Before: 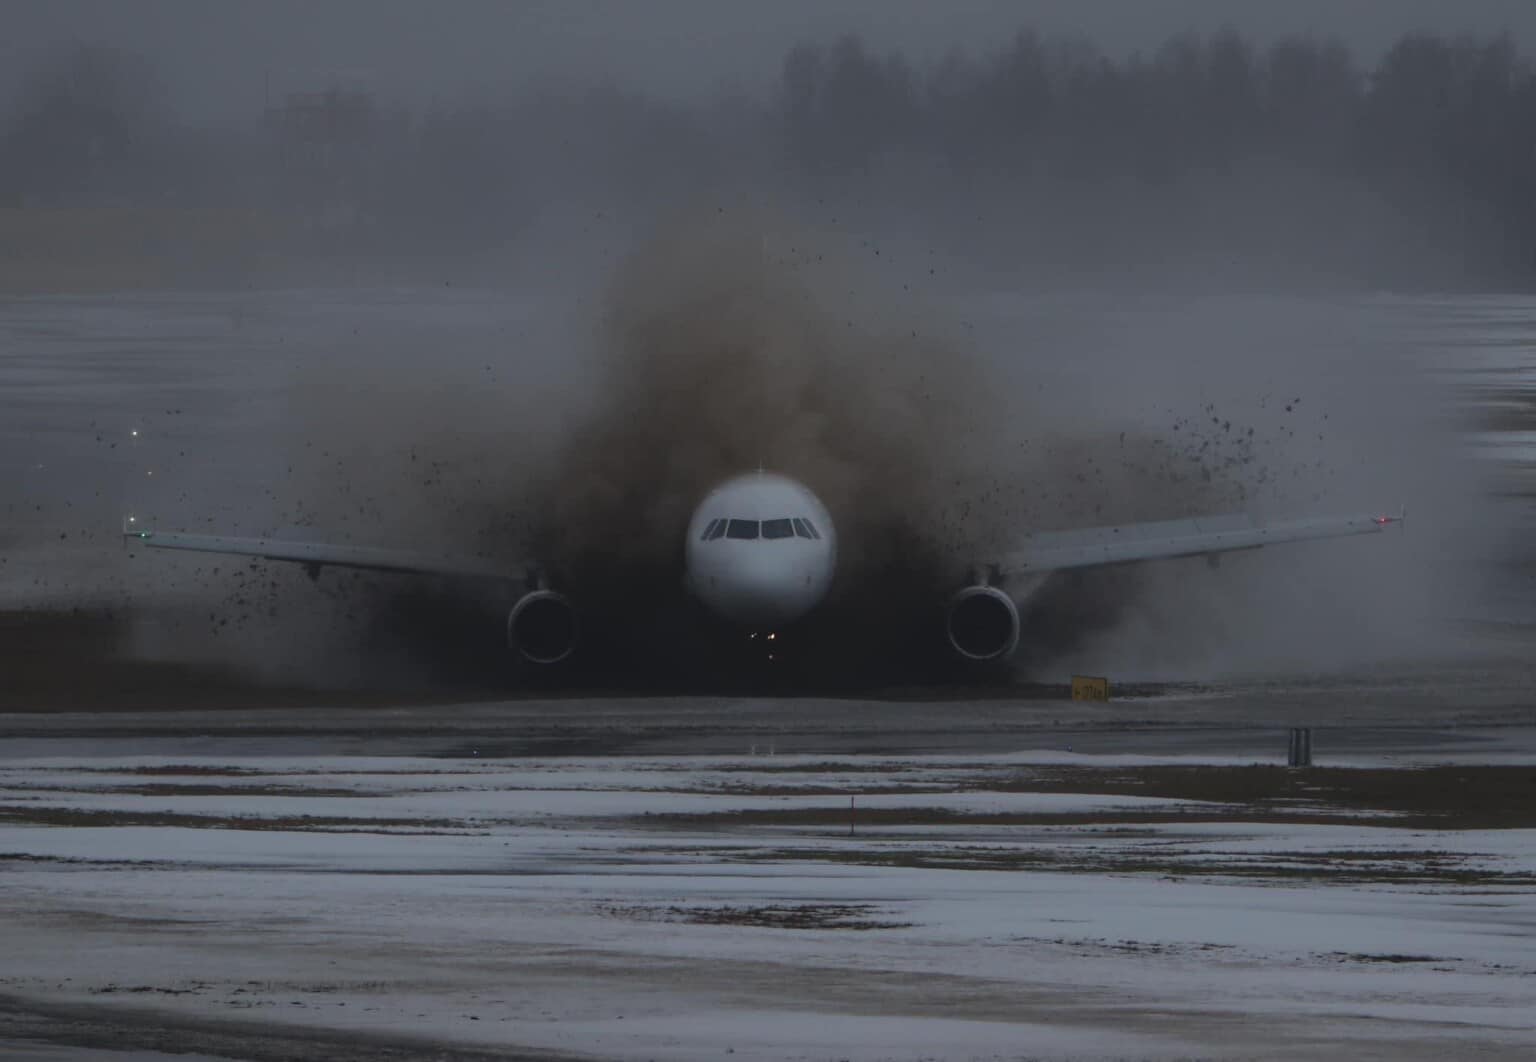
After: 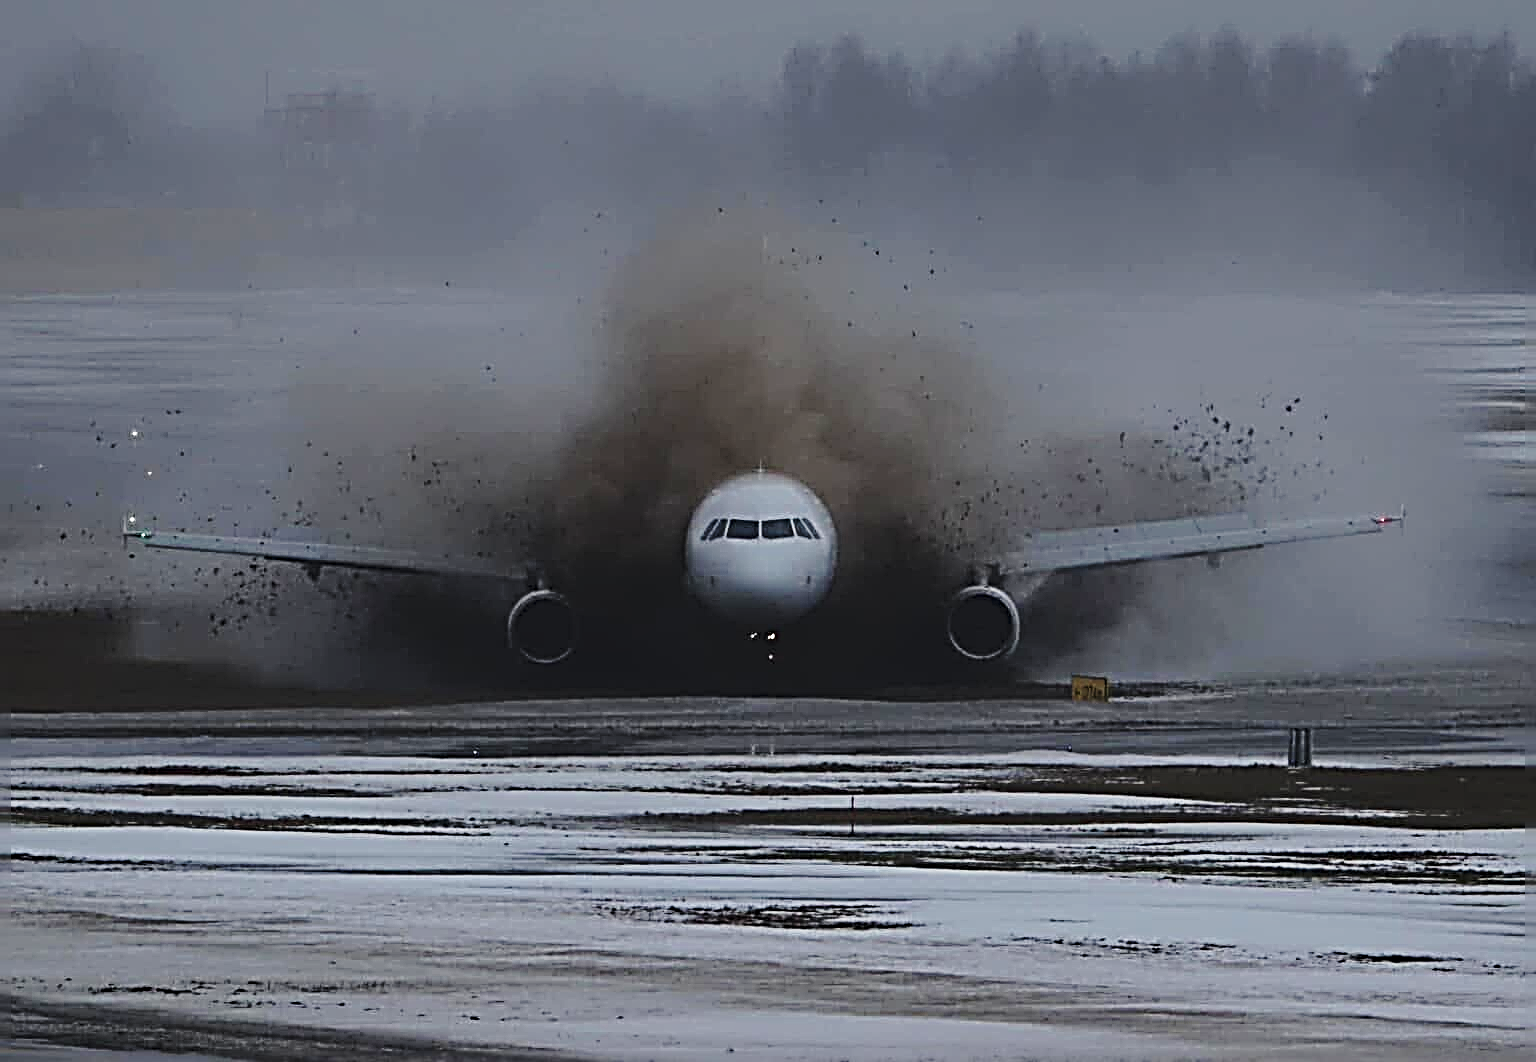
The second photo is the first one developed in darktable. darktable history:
base curve: curves: ch0 [(0, 0) (0.028, 0.03) (0.121, 0.232) (0.46, 0.748) (0.859, 0.968) (1, 1)], preserve colors none
shadows and highlights: shadows 20.91, highlights -82.73, soften with gaussian
sharpen: radius 4.001, amount 2
